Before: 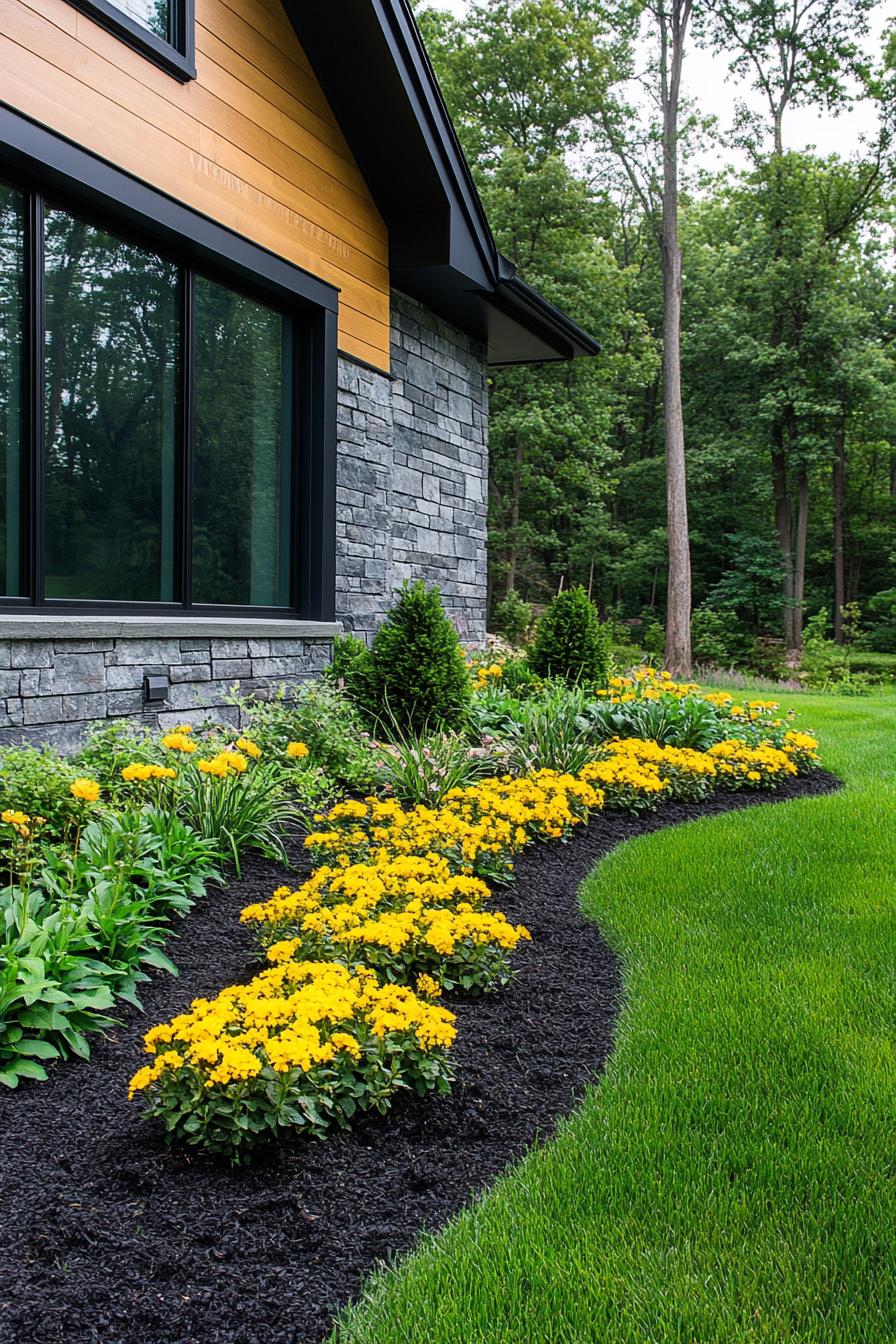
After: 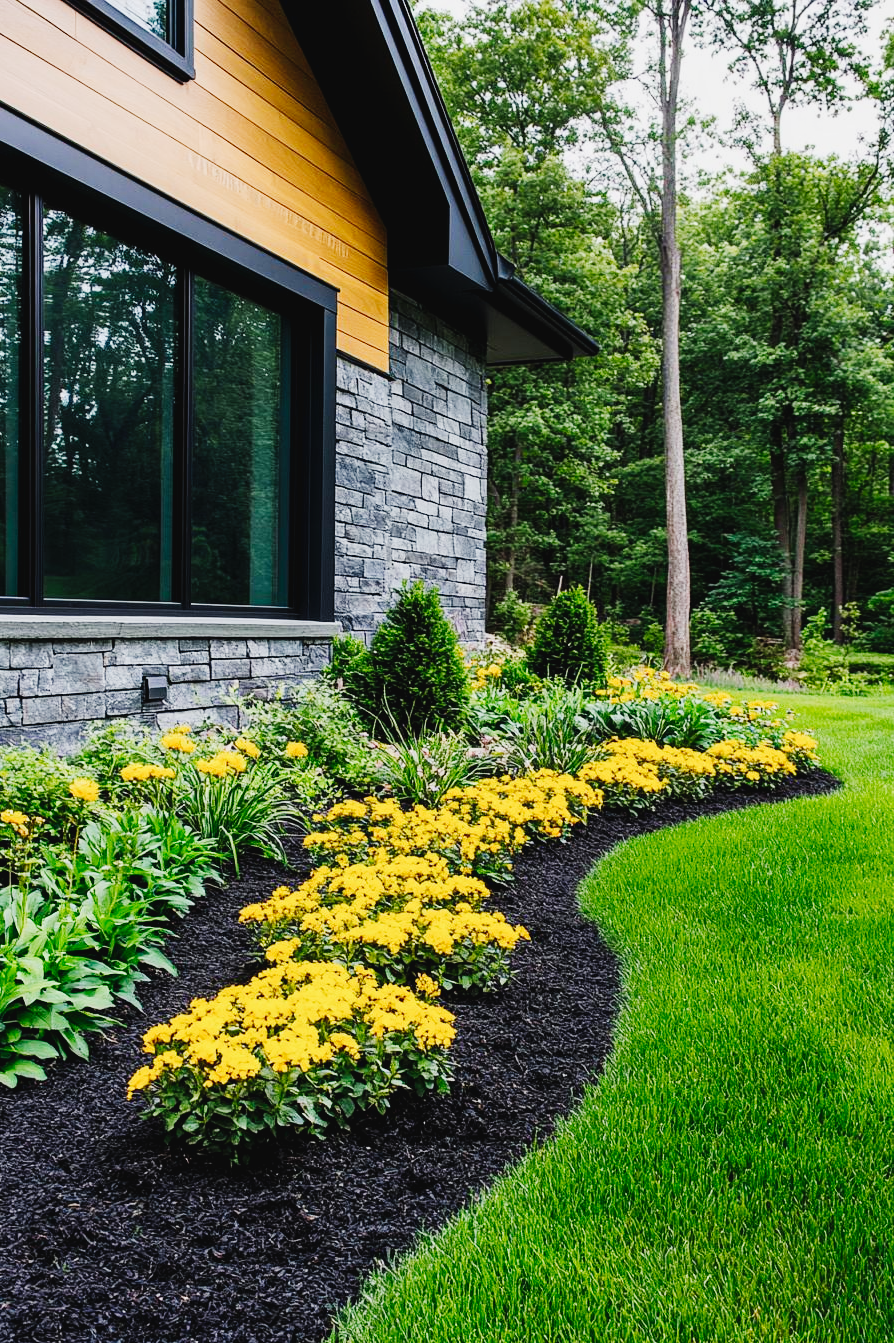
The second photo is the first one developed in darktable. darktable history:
crop and rotate: left 0.179%, bottom 0.003%
exposure: black level correction 0.002, compensate exposure bias true, compensate highlight preservation false
tone curve: curves: ch0 [(0, 0.03) (0.113, 0.087) (0.207, 0.184) (0.515, 0.612) (0.712, 0.793) (1, 0.946)]; ch1 [(0, 0) (0.172, 0.123) (0.317, 0.279) (0.414, 0.382) (0.476, 0.479) (0.505, 0.498) (0.534, 0.534) (0.621, 0.65) (0.709, 0.764) (1, 1)]; ch2 [(0, 0) (0.411, 0.424) (0.505, 0.505) (0.521, 0.524) (0.537, 0.57) (0.65, 0.699) (1, 1)], preserve colors none
contrast equalizer: octaves 7, y [[0.531, 0.548, 0.559, 0.557, 0.544, 0.527], [0.5 ×6], [0.5 ×6], [0 ×6], [0 ×6]], mix 0.305
